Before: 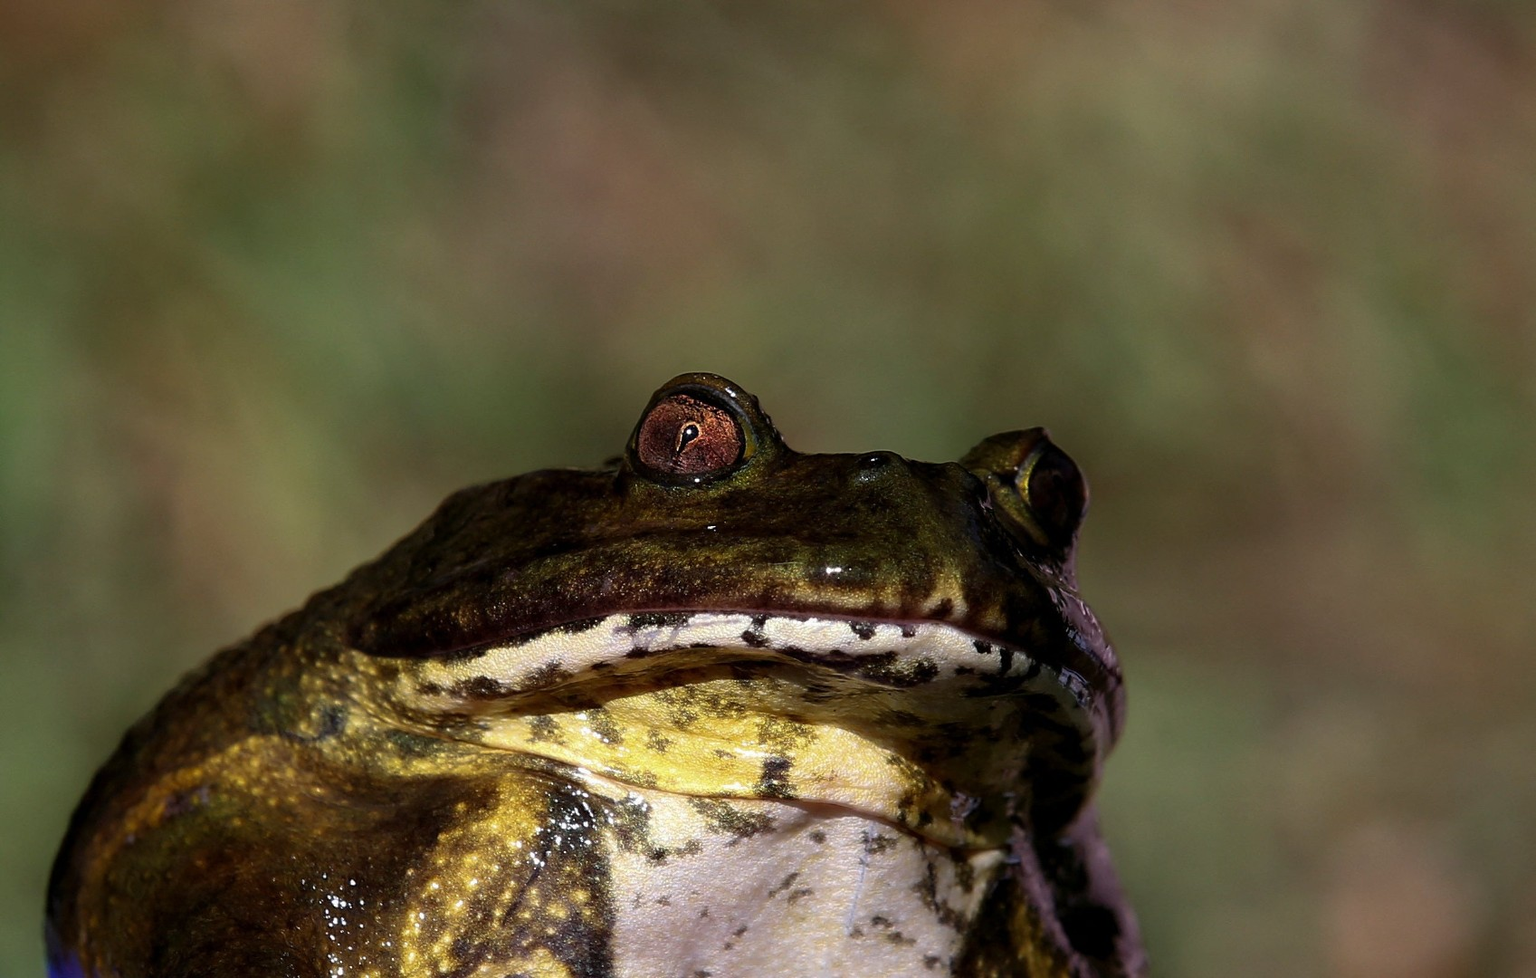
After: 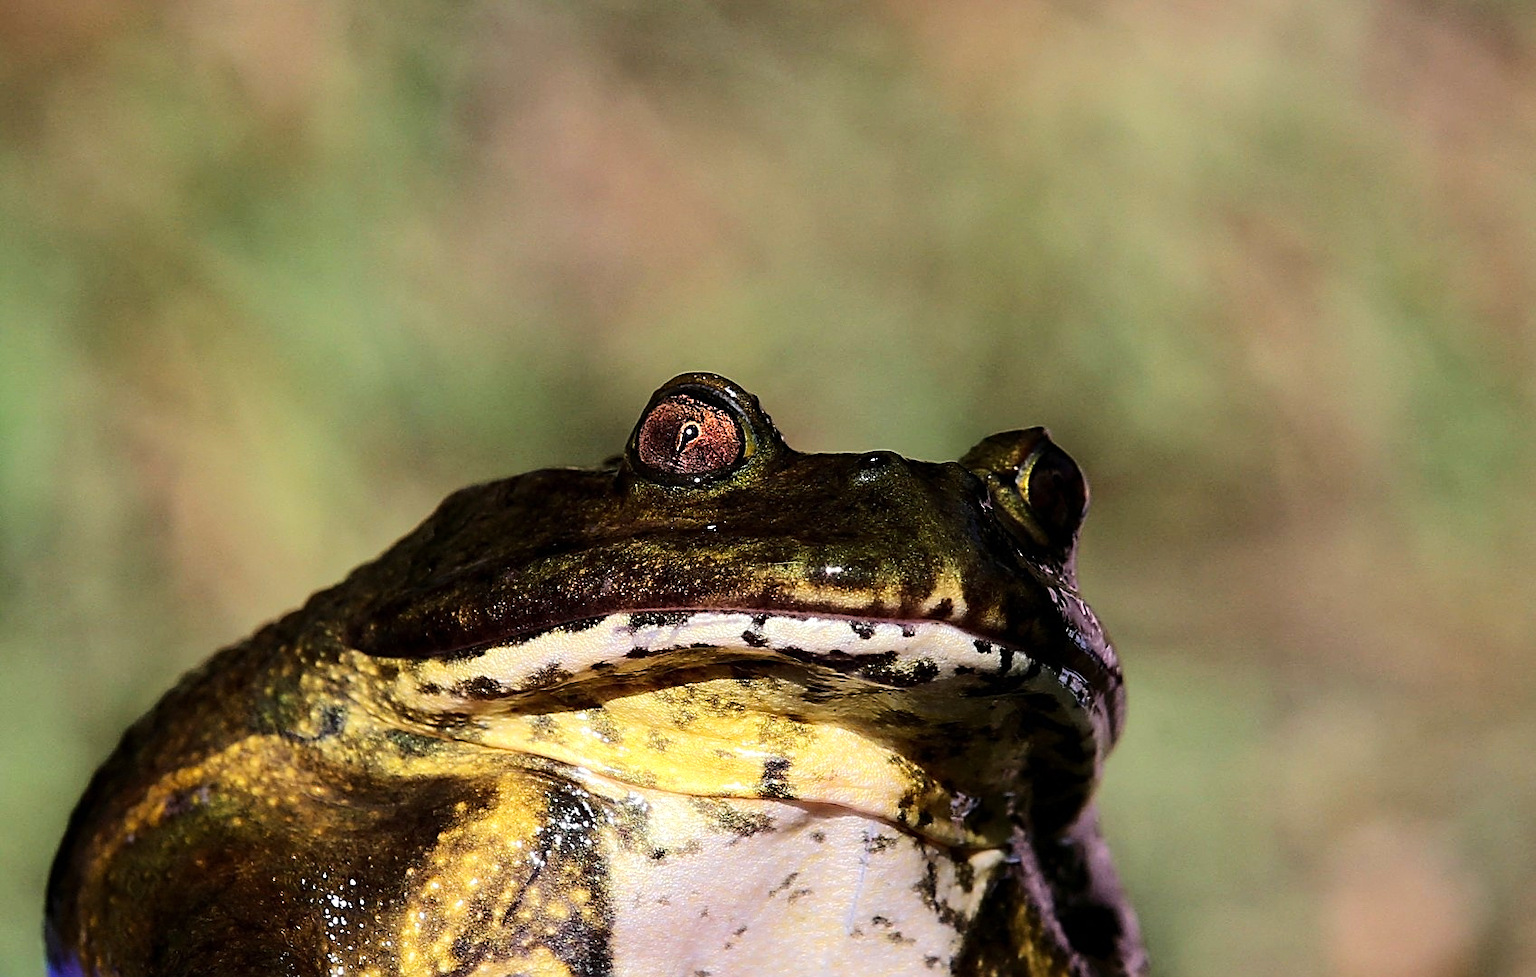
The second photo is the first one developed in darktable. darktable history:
sharpen: on, module defaults
tone equalizer: -7 EV 0.142 EV, -6 EV 0.581 EV, -5 EV 1.16 EV, -4 EV 1.37 EV, -3 EV 1.14 EV, -2 EV 0.6 EV, -1 EV 0.152 EV, edges refinement/feathering 500, mask exposure compensation -1.57 EV, preserve details no
